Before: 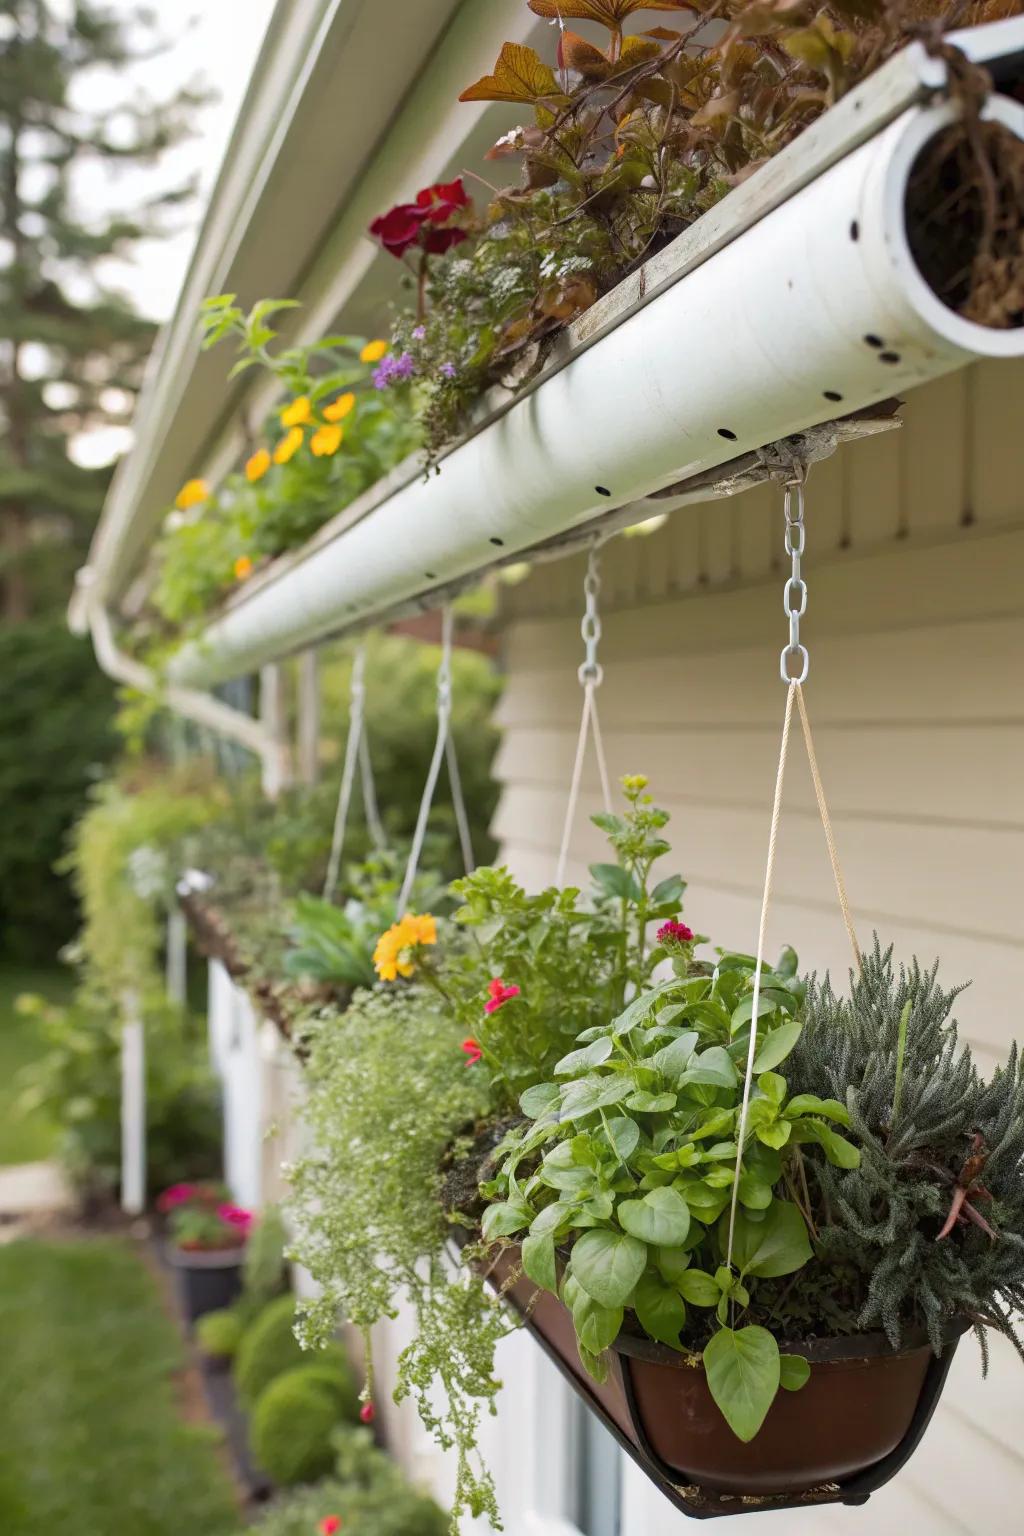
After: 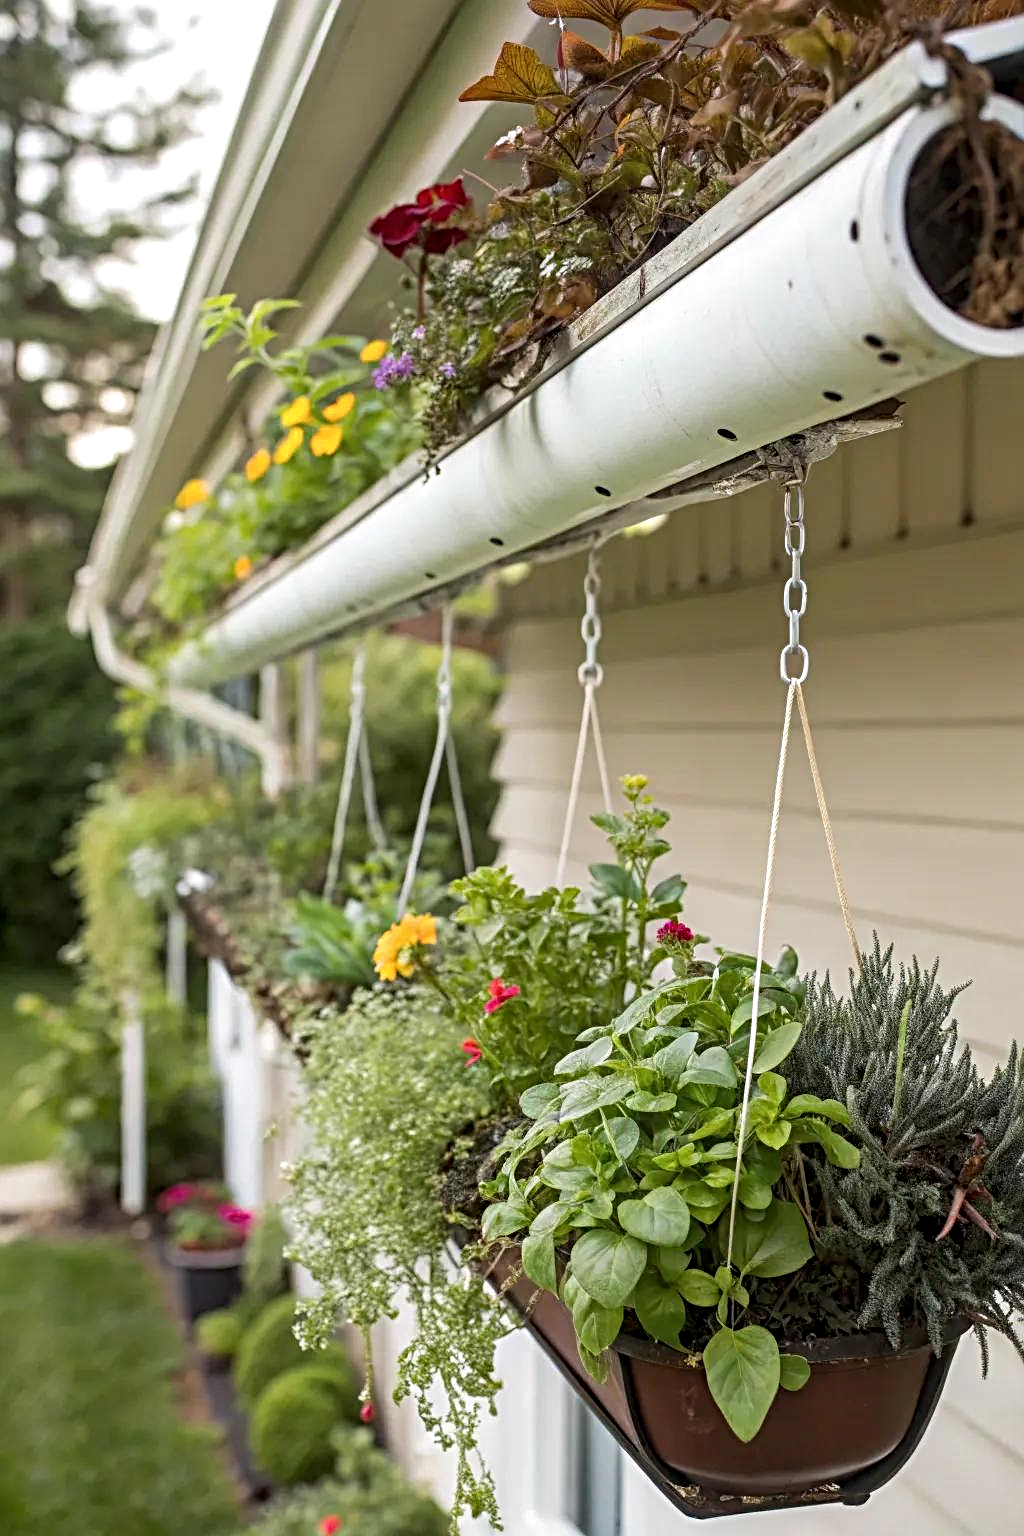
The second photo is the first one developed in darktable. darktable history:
sharpen: radius 3.99
exposure: compensate highlight preservation false
local contrast: detail 130%
